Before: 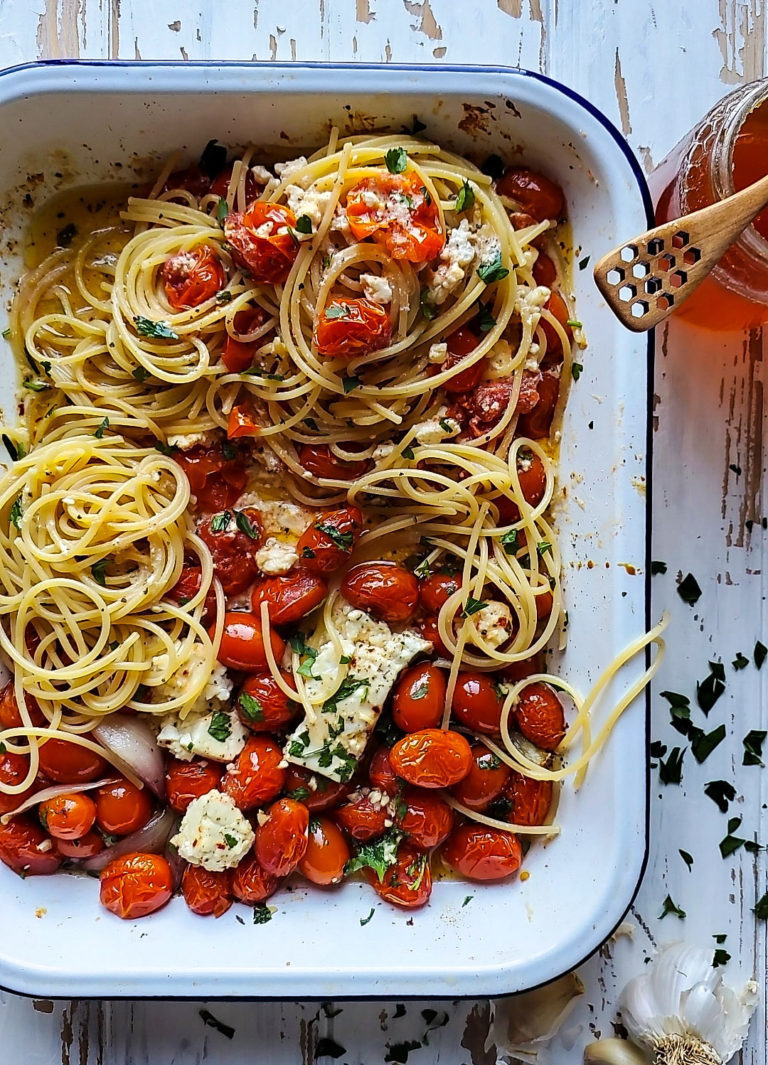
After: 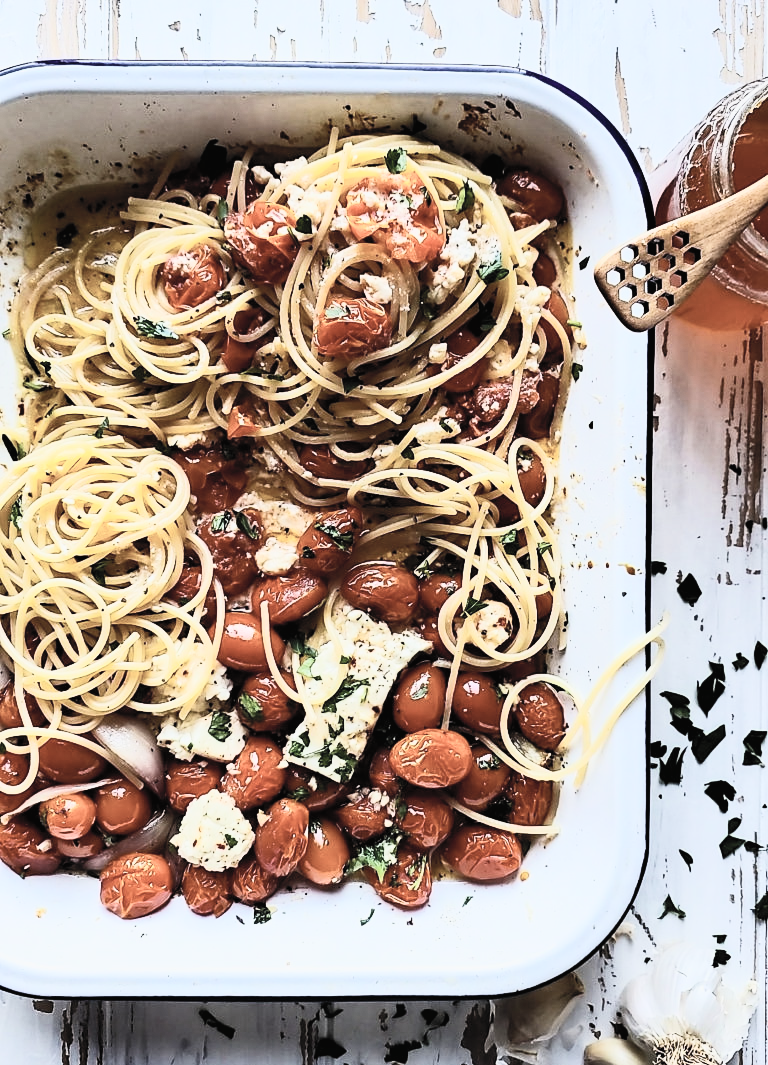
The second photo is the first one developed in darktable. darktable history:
filmic rgb: black relative exposure -6.82 EV, white relative exposure 5.89 EV, hardness 2.71
contrast brightness saturation: contrast 0.57, brightness 0.57, saturation -0.34
